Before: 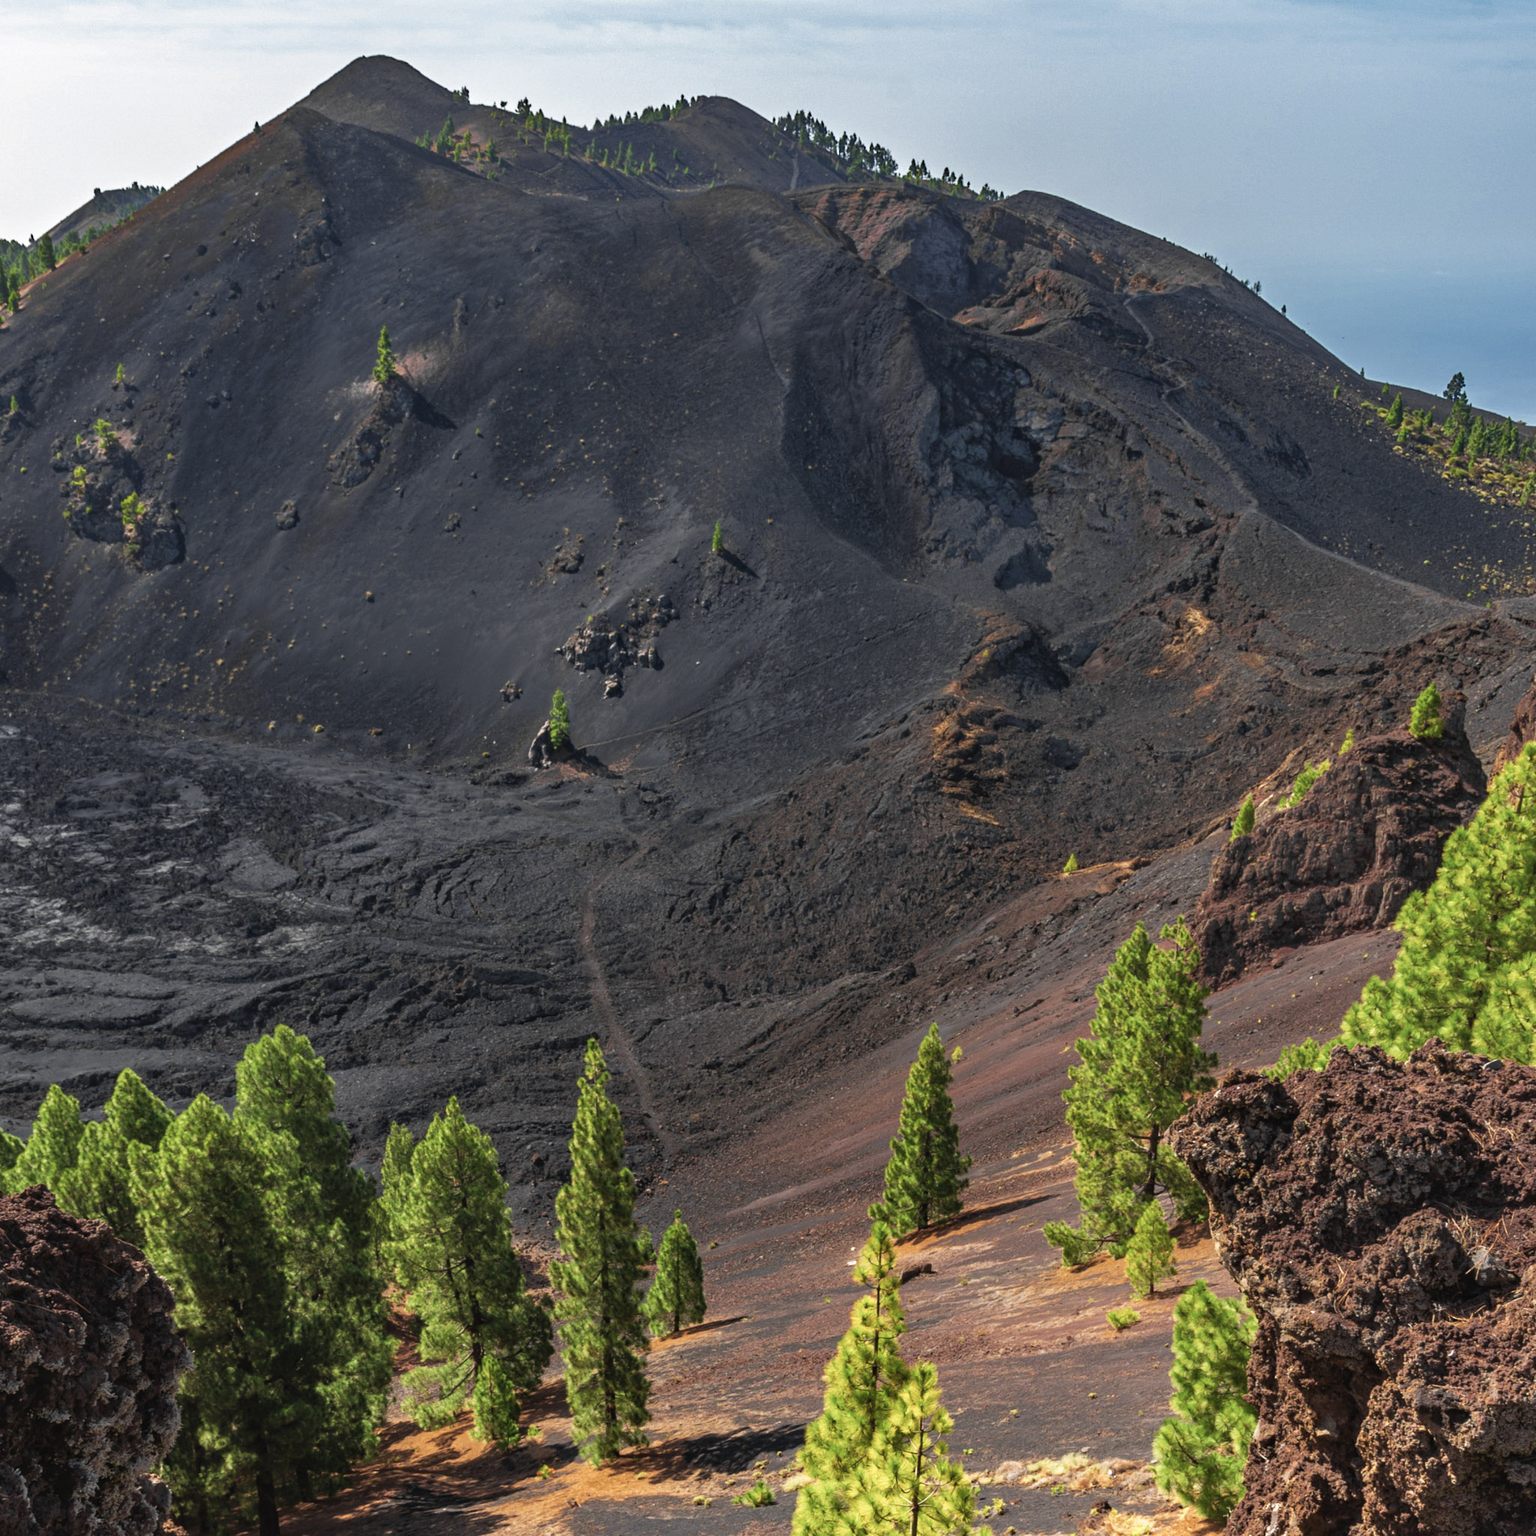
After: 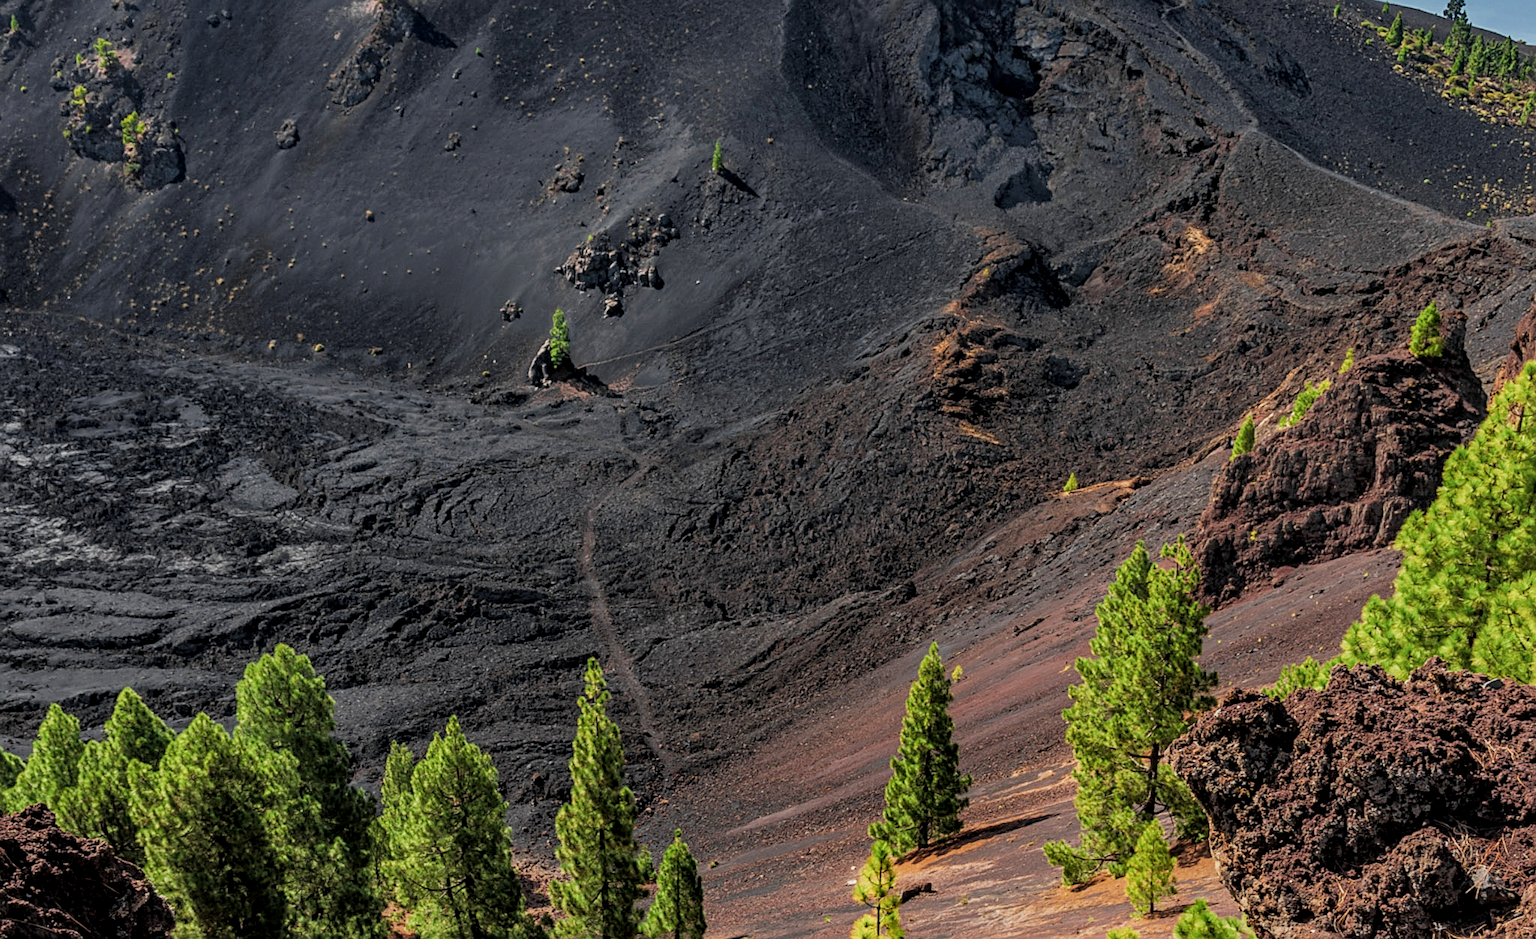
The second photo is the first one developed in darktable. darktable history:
crop and rotate: top 24.826%, bottom 13.989%
filmic rgb: black relative exposure -7.77 EV, white relative exposure 4.42 EV, hardness 3.75, latitude 38.49%, contrast 0.975, highlights saturation mix 9.83%, shadows ↔ highlights balance 4.84%
local contrast: on, module defaults
sharpen: on, module defaults
